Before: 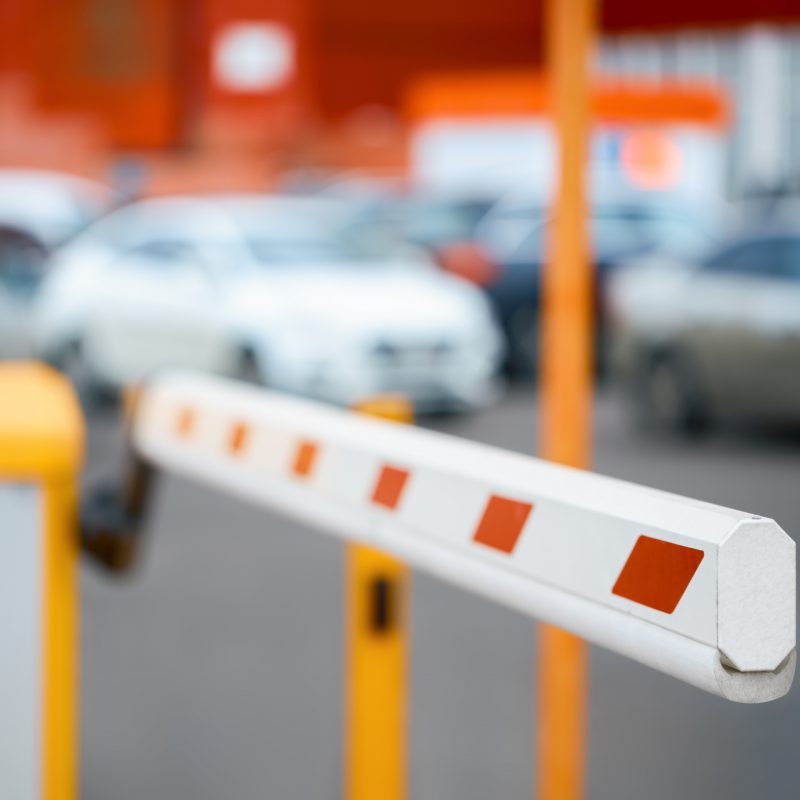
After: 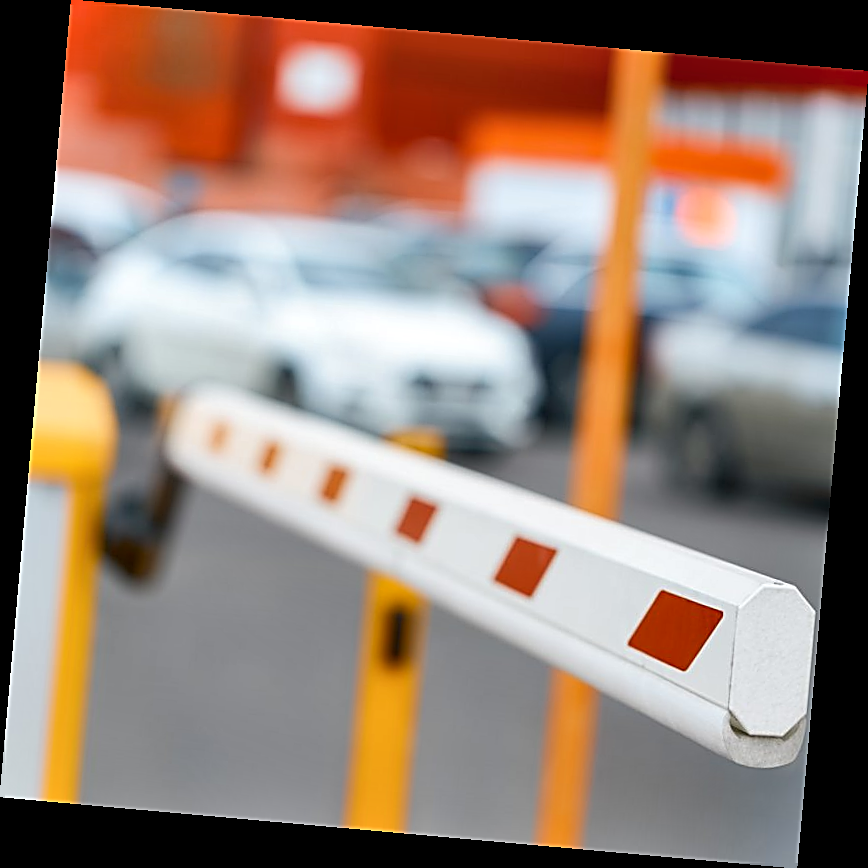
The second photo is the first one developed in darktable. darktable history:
rotate and perspective: rotation 5.12°, automatic cropping off
sharpen: amount 1
shadows and highlights: highlights color adjustment 0%, low approximation 0.01, soften with gaussian
local contrast: mode bilateral grid, contrast 20, coarseness 50, detail 120%, midtone range 0.2
